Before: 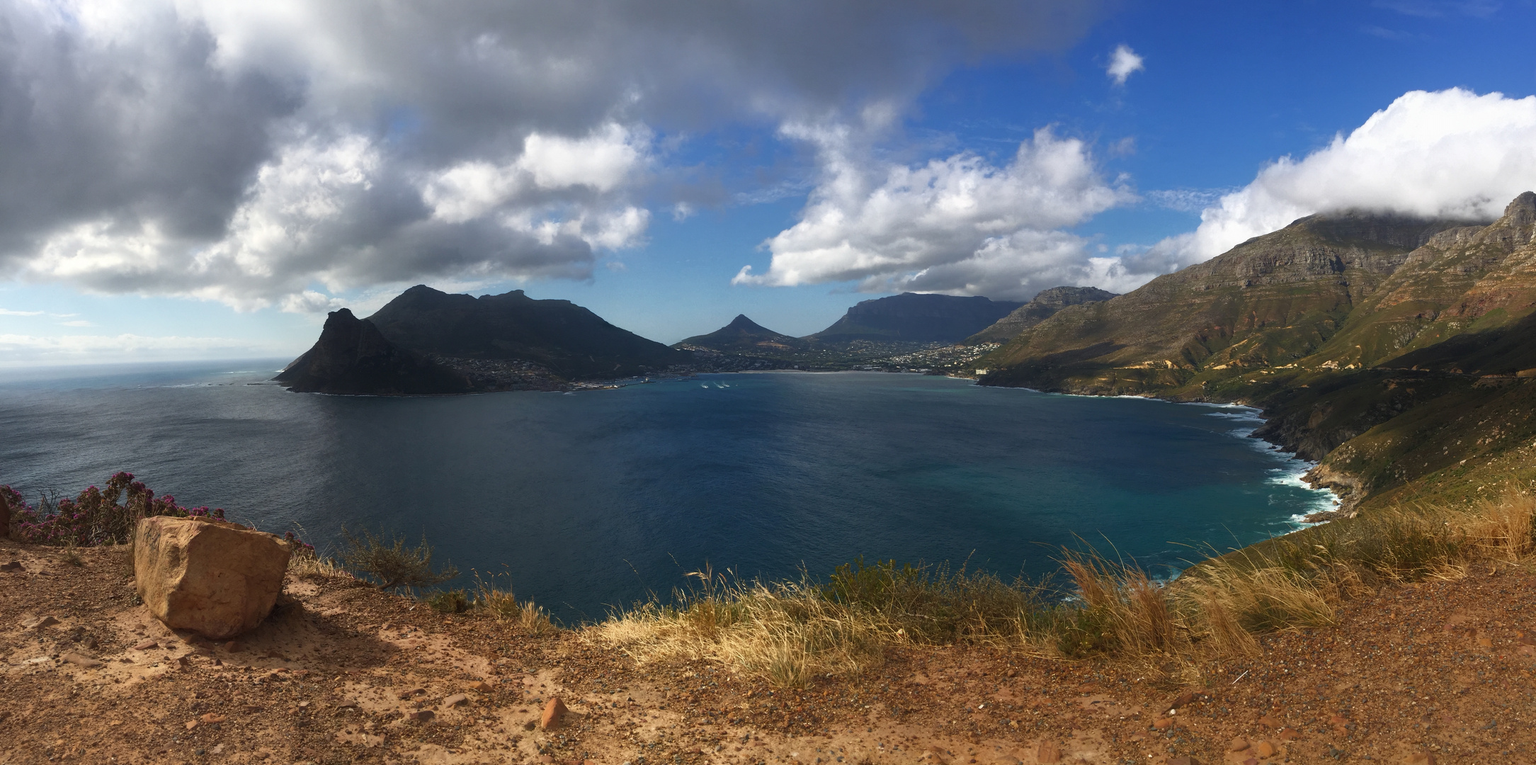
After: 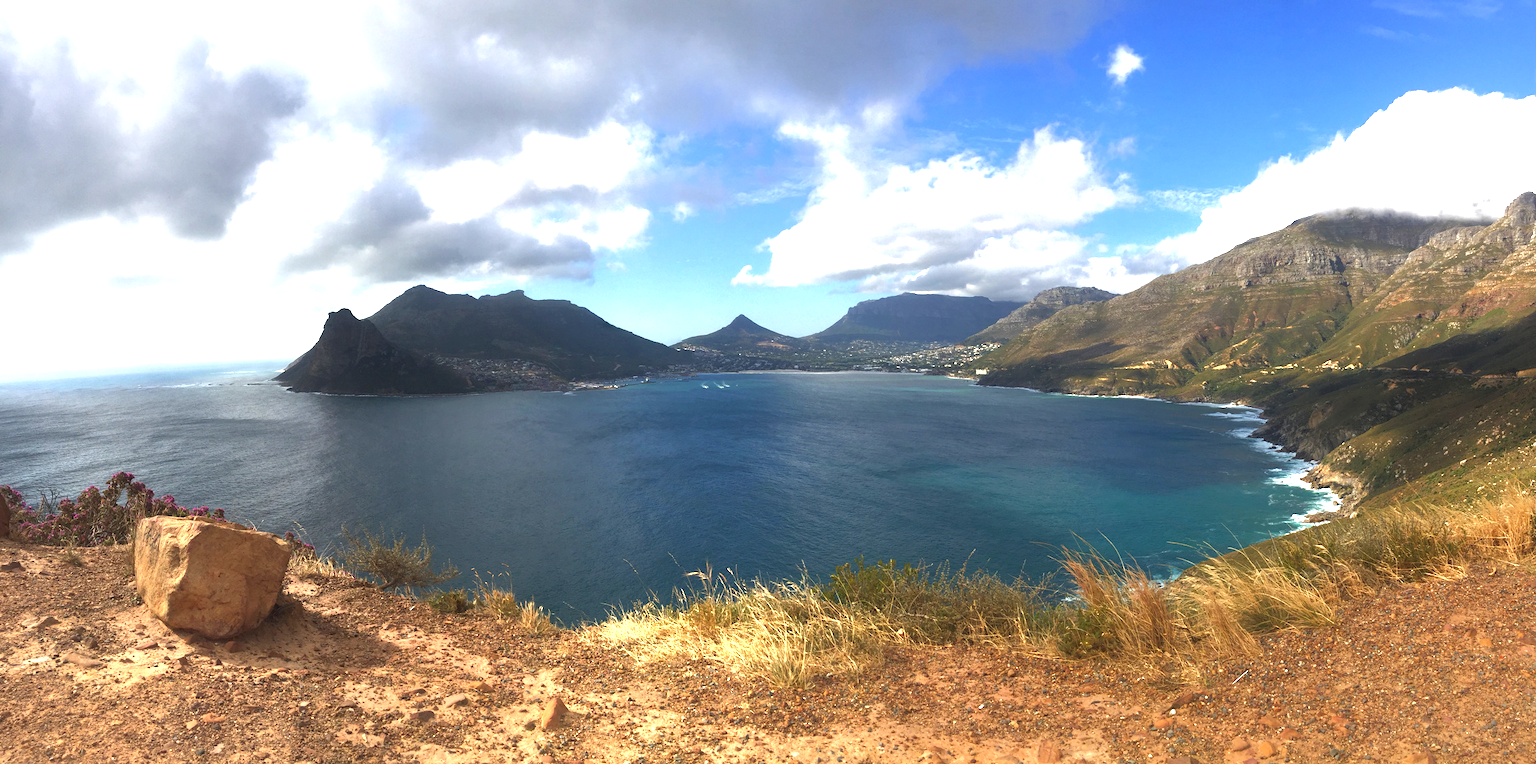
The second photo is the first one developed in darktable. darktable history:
exposure: black level correction 0, exposure 1.386 EV, compensate exposure bias true, compensate highlight preservation false
